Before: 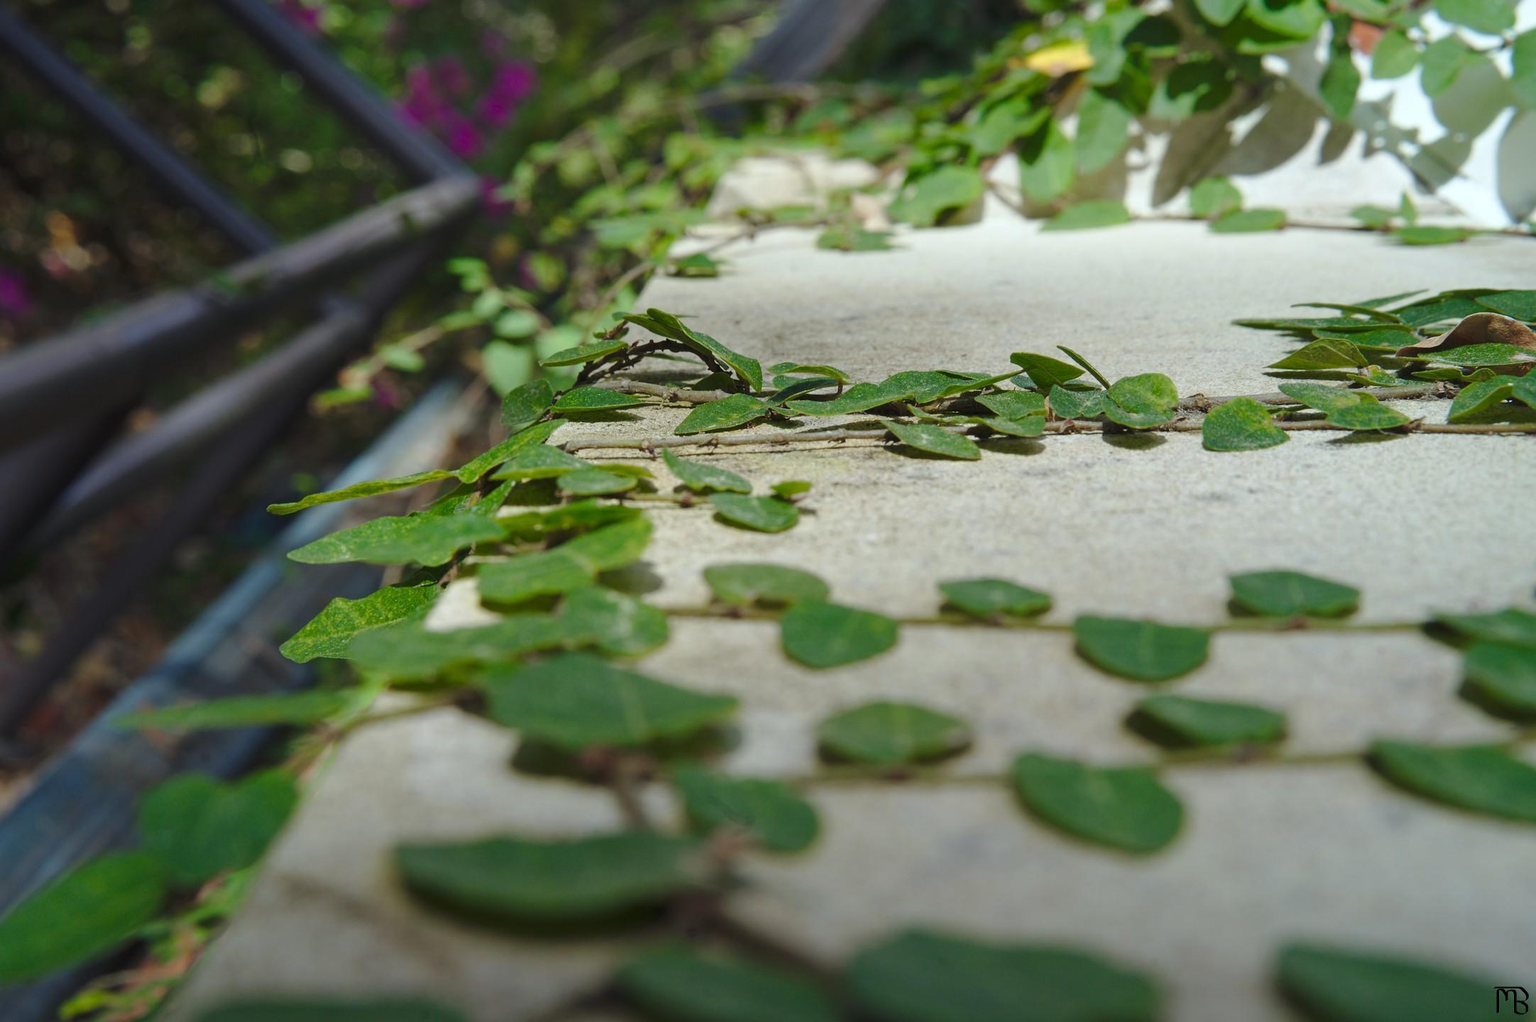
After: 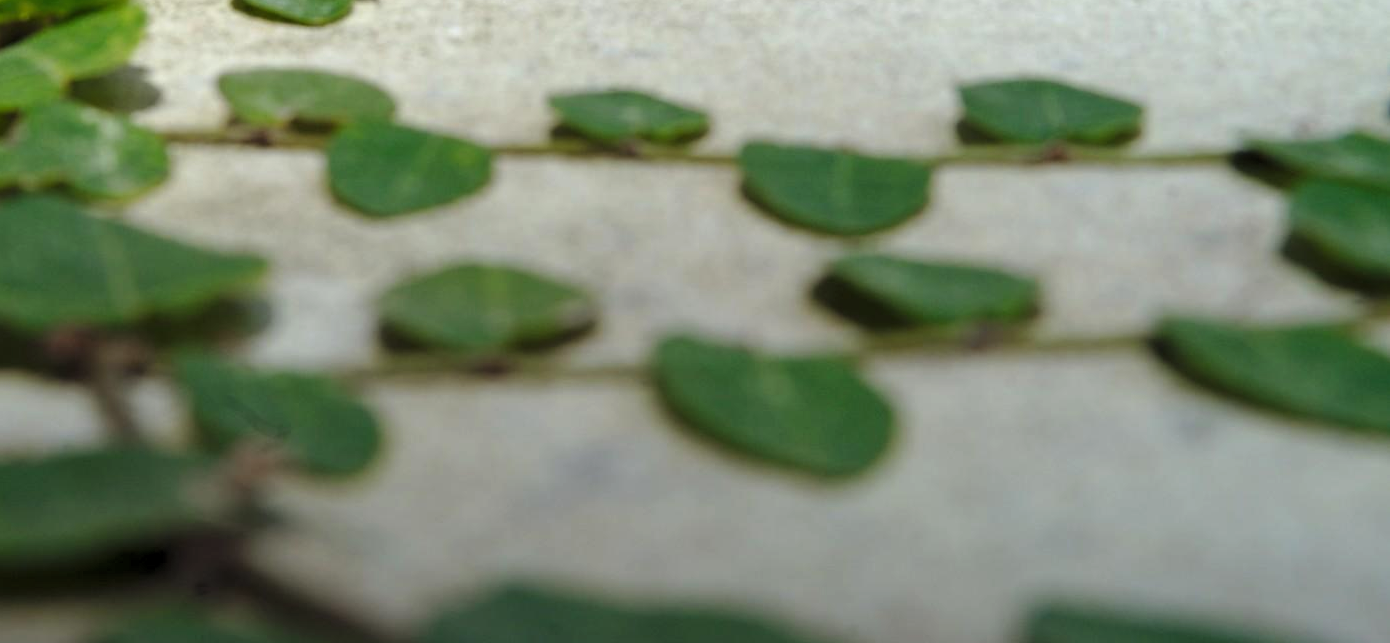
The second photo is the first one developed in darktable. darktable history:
crop and rotate: left 35.74%, top 50.356%, bottom 4.962%
levels: levels [0.062, 0.494, 0.925]
